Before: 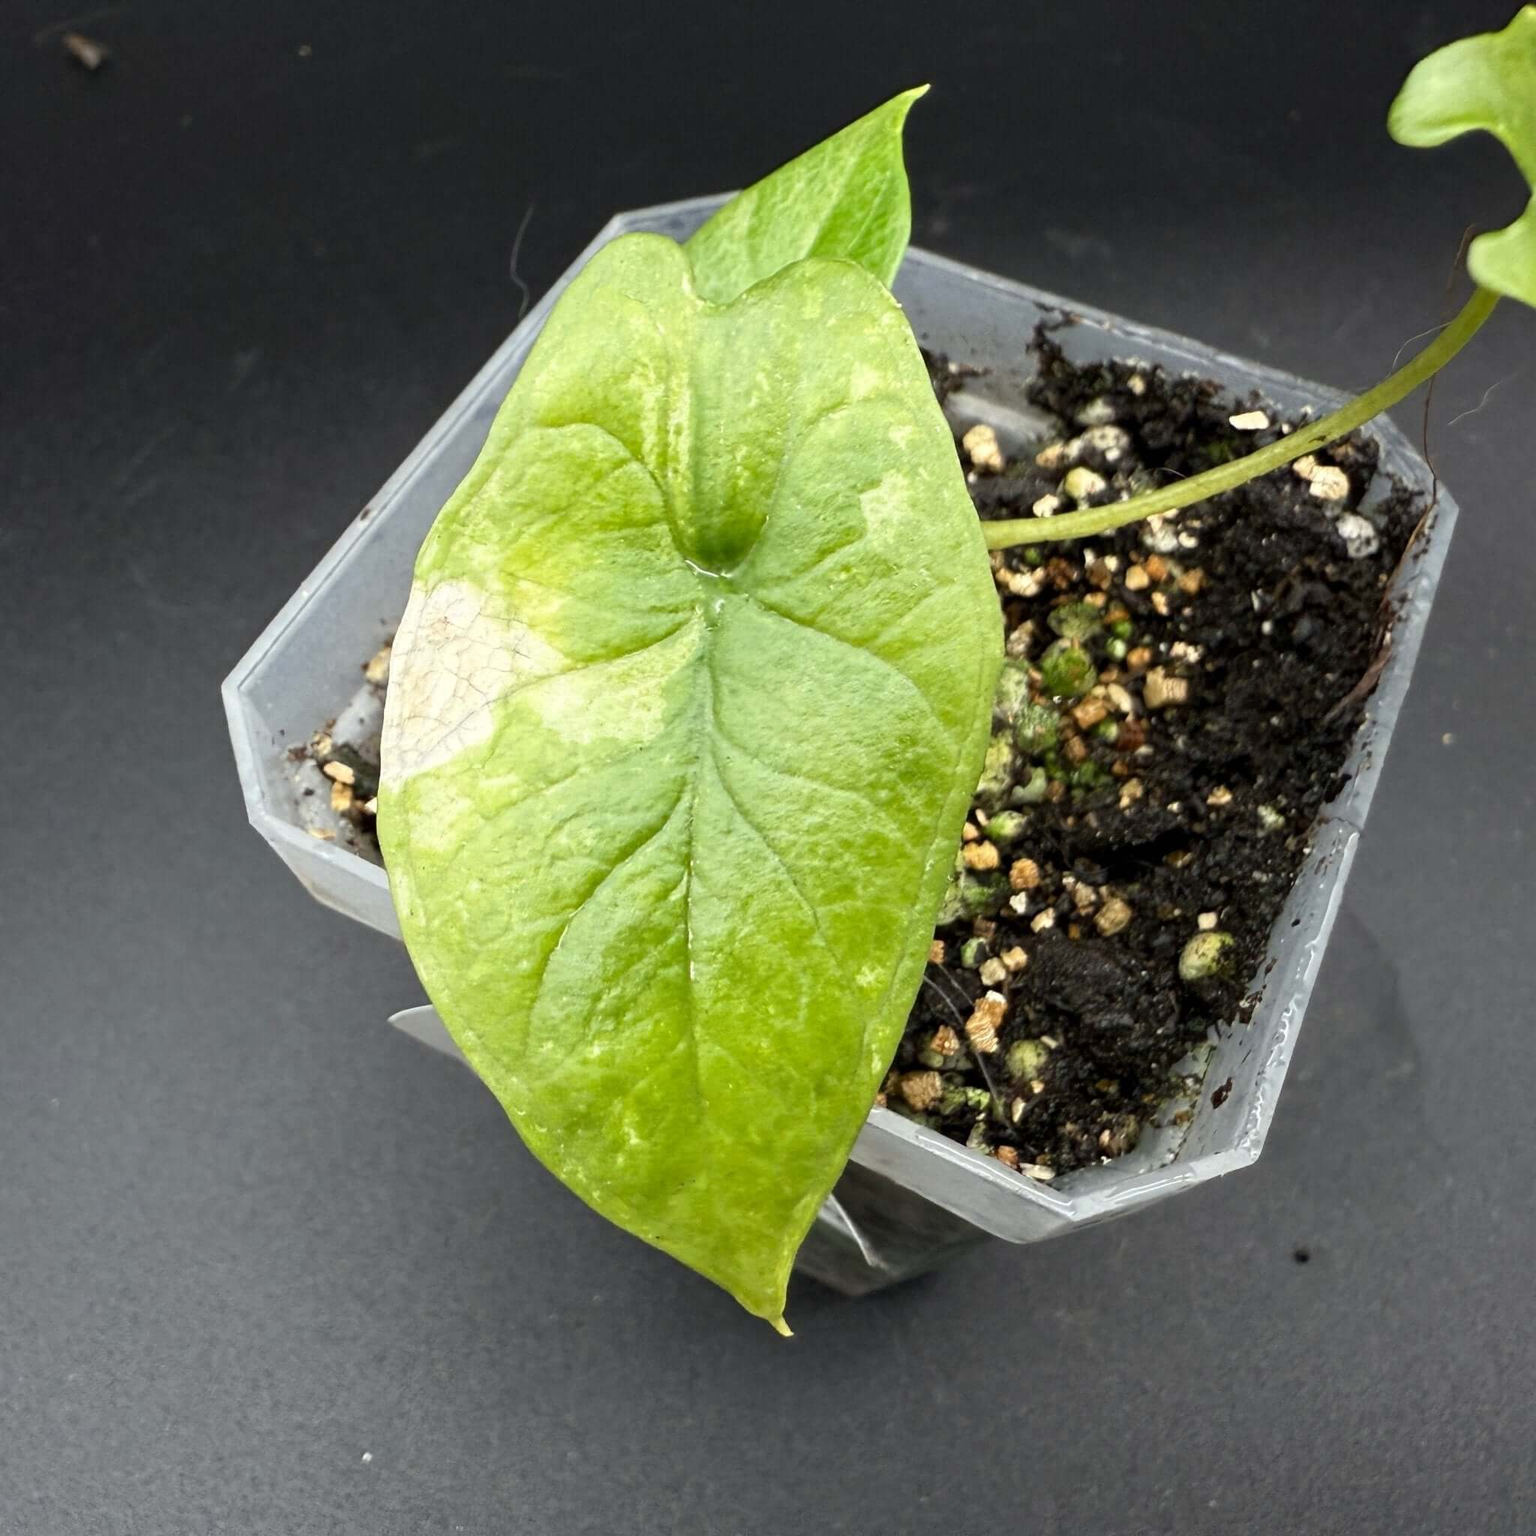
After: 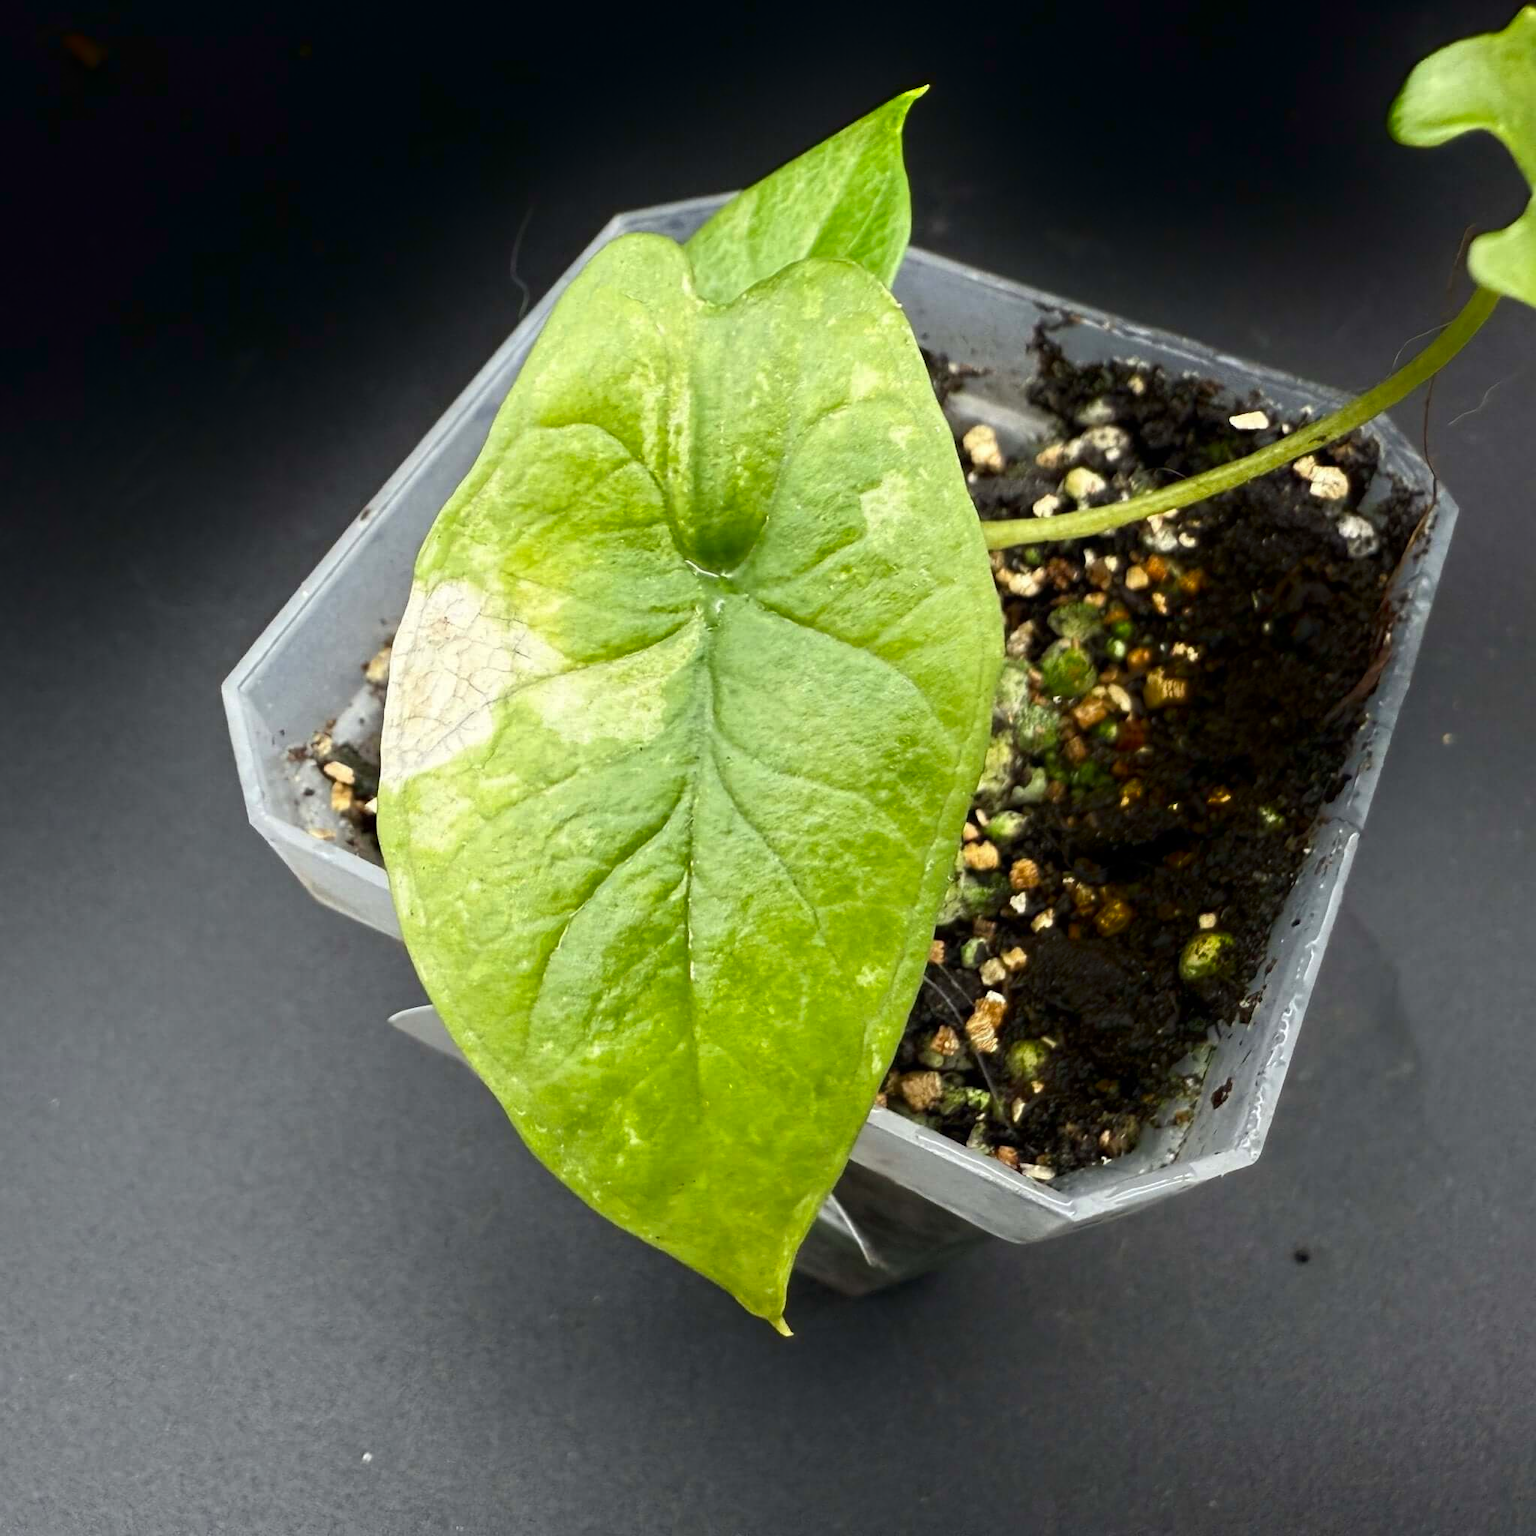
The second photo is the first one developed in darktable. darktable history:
color correction: saturation 1.11
shadows and highlights: shadows -88.03, highlights -35.45, shadows color adjustment 99.15%, highlights color adjustment 0%, soften with gaussian
